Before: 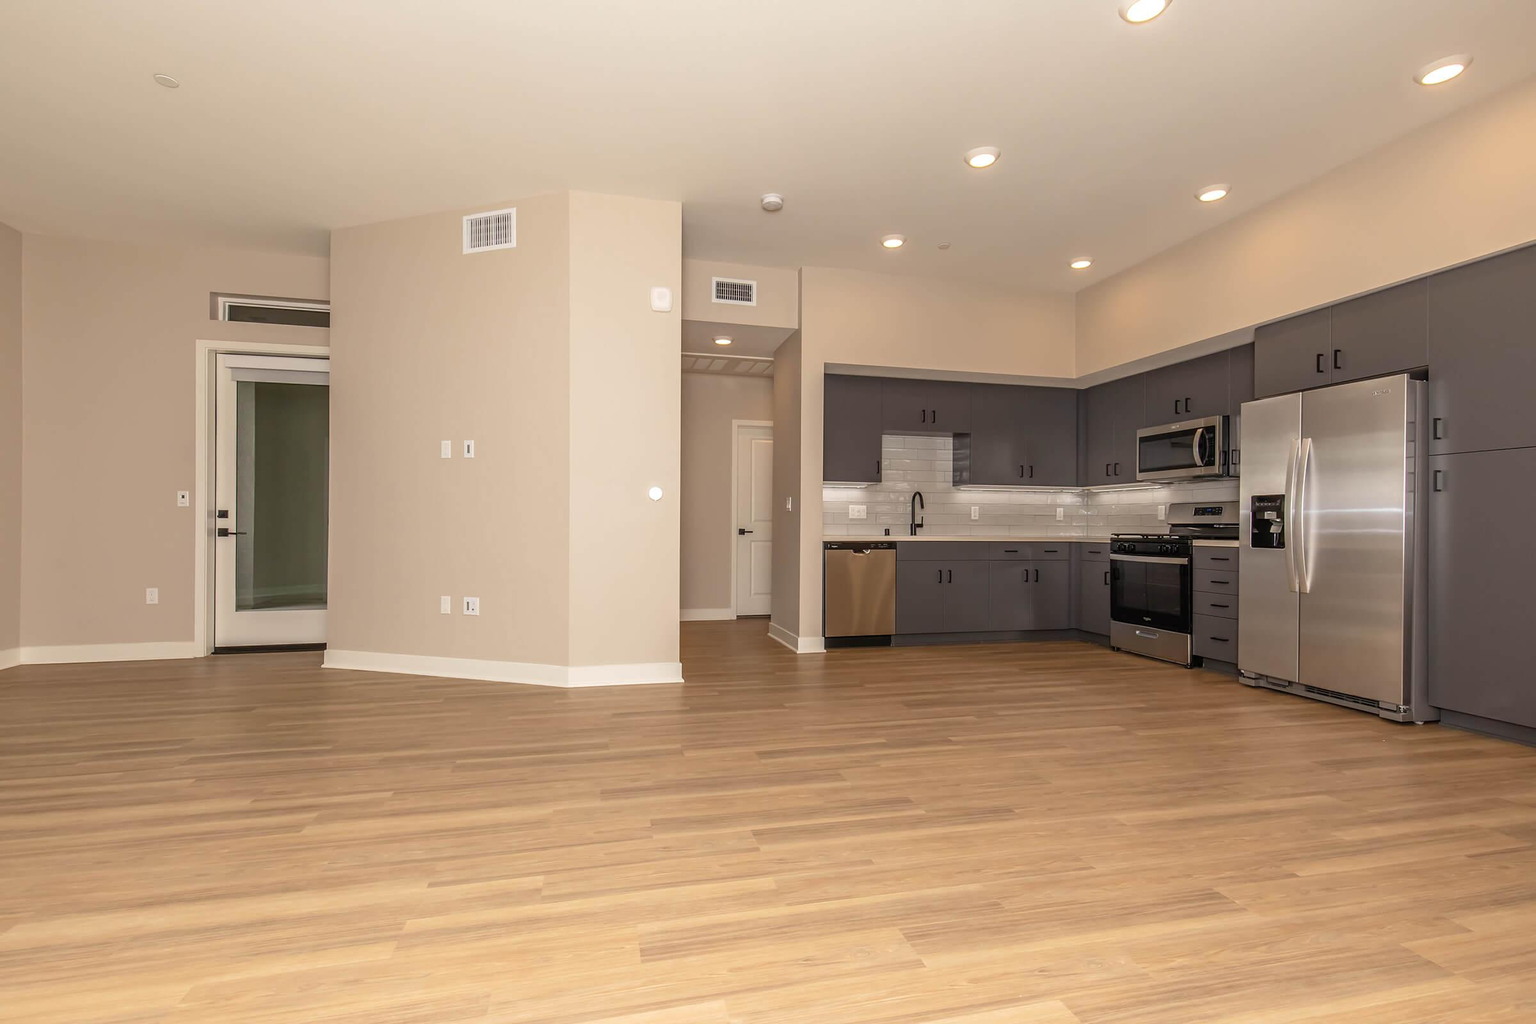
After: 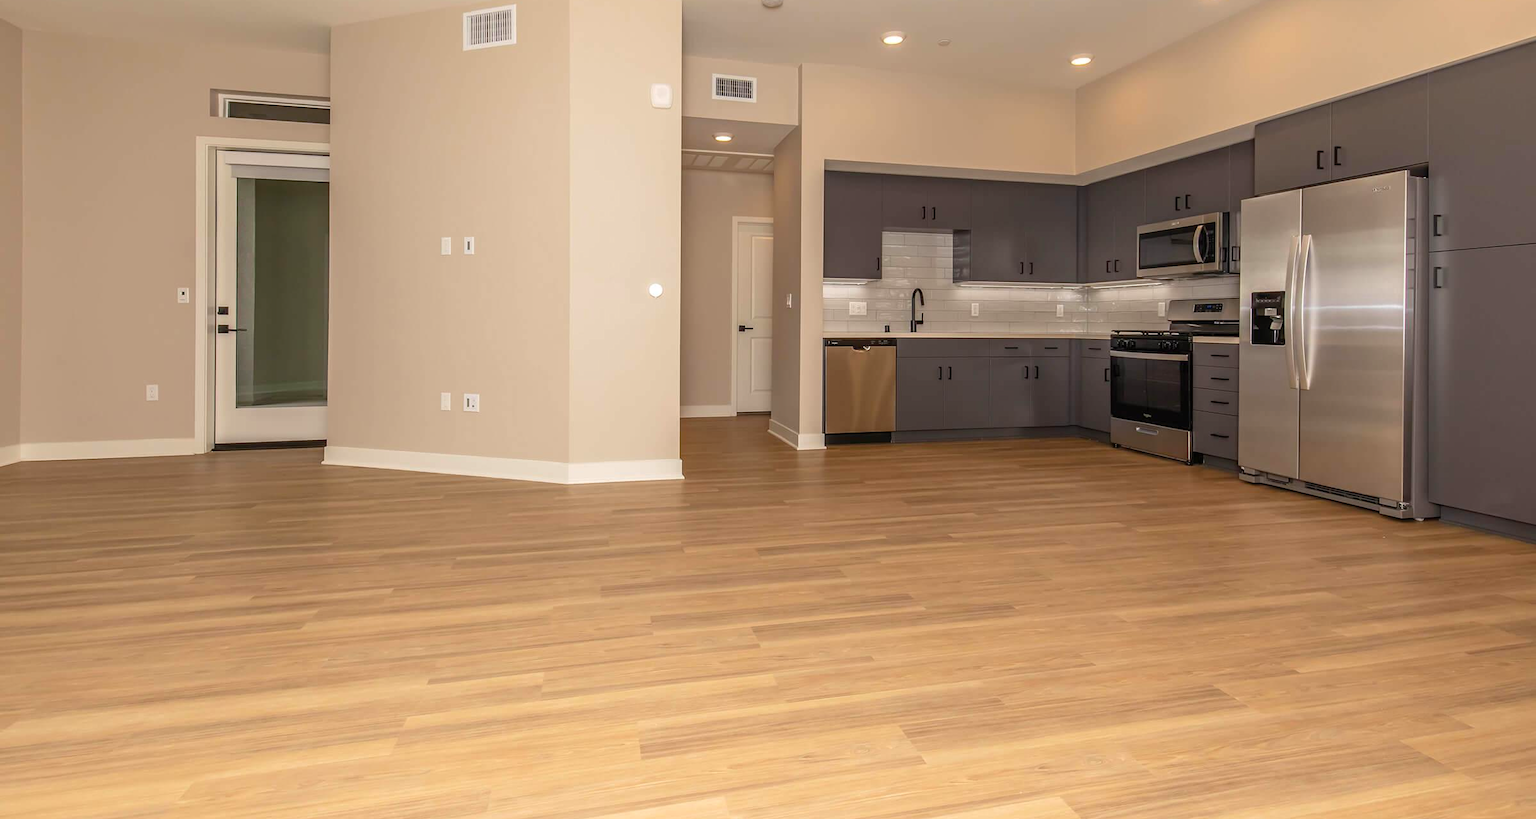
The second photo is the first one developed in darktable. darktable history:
contrast brightness saturation: saturation 0.18
crop and rotate: top 19.998%
